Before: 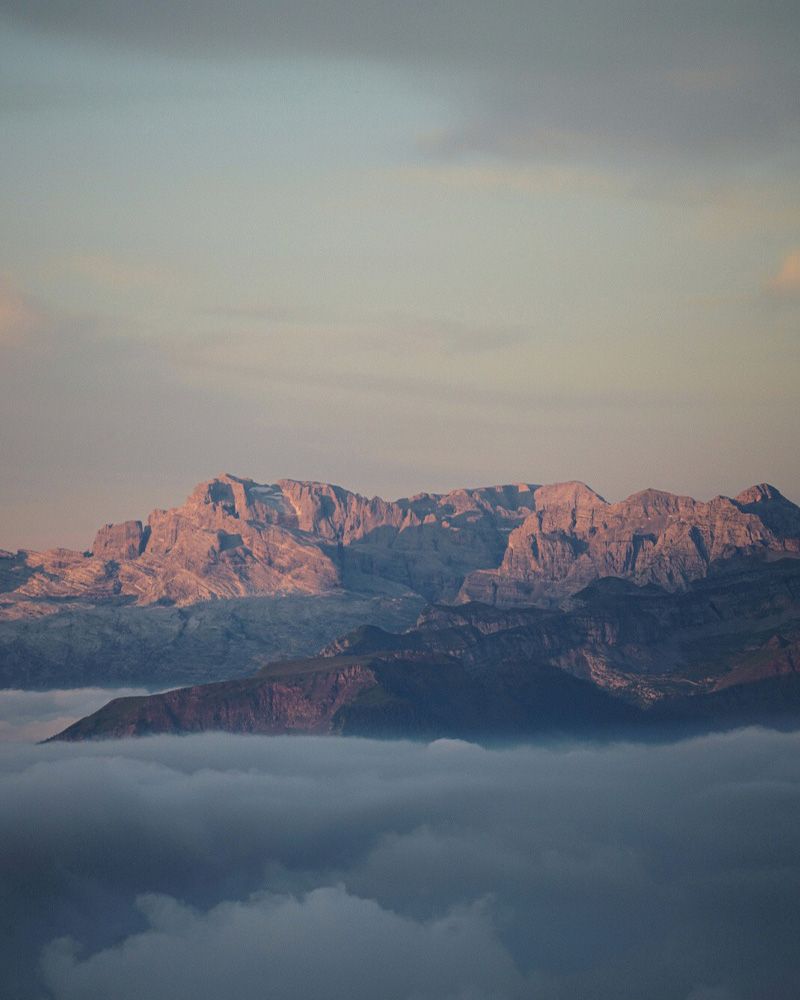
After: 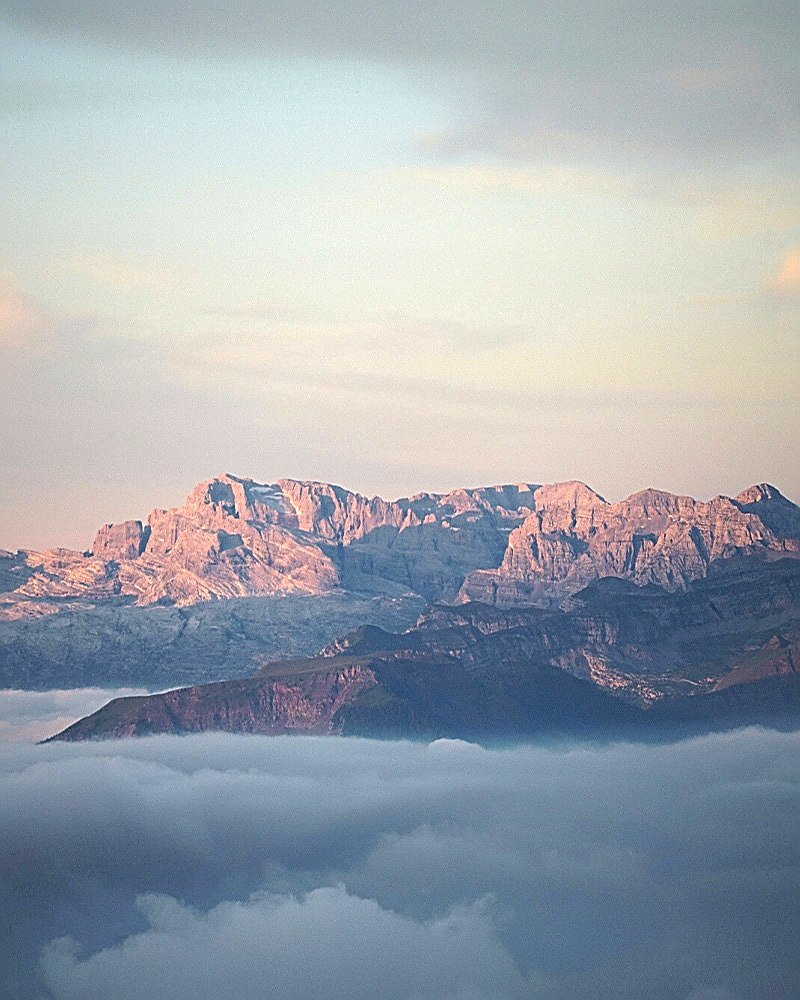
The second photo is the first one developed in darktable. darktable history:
sharpen: radius 1.675, amount 1.301
exposure: exposure 1 EV, compensate highlight preservation false
